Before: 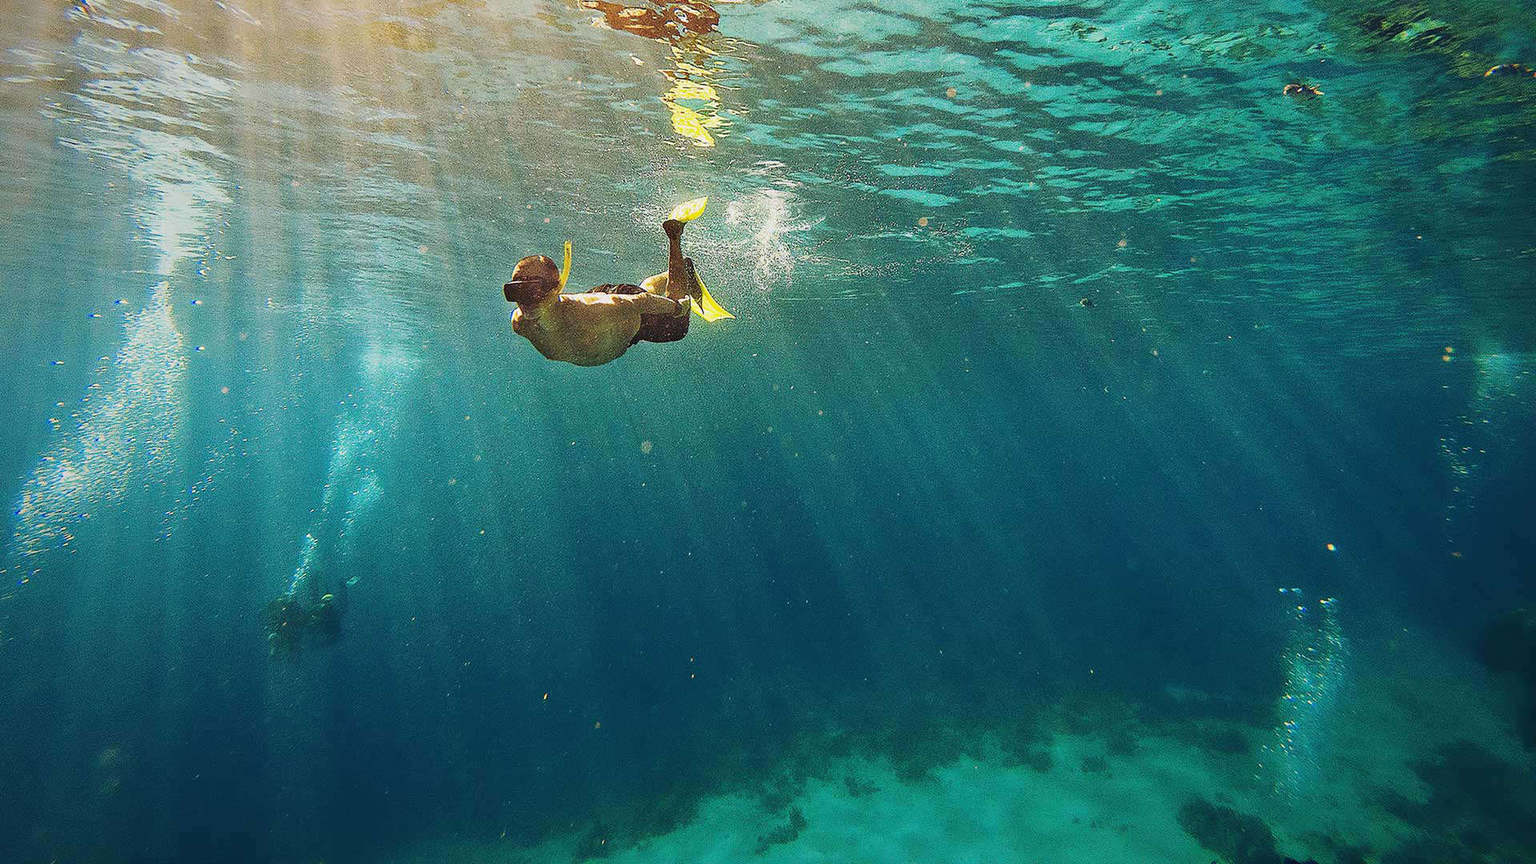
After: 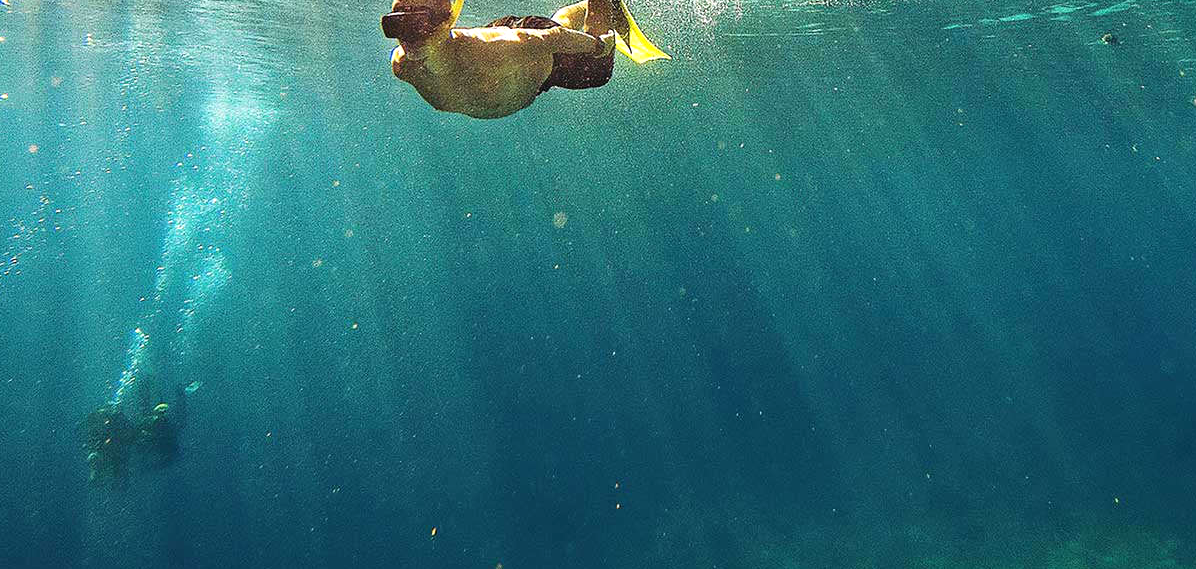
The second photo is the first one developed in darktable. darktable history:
crop: left 12.958%, top 31.458%, right 24.71%, bottom 15.805%
tone equalizer: -8 EV -0.449 EV, -7 EV -0.362 EV, -6 EV -0.314 EV, -5 EV -0.243 EV, -3 EV 0.207 EV, -2 EV 0.341 EV, -1 EV 0.407 EV, +0 EV 0.435 EV
shadows and highlights: shadows 20.58, highlights -20.38, soften with gaussian
